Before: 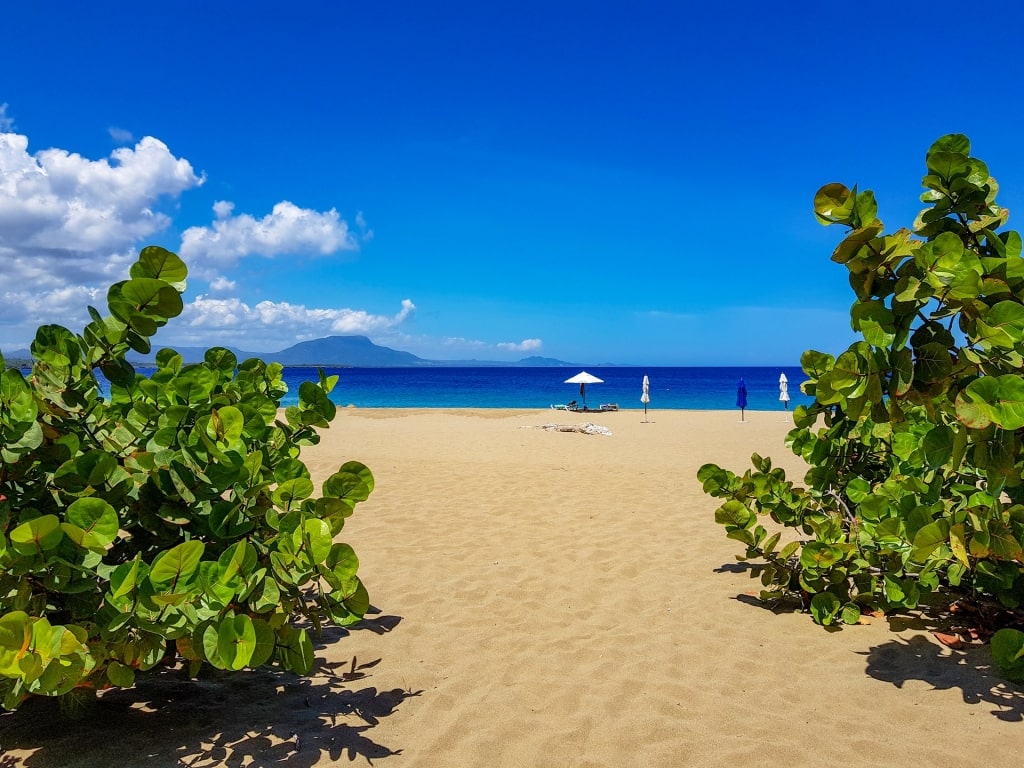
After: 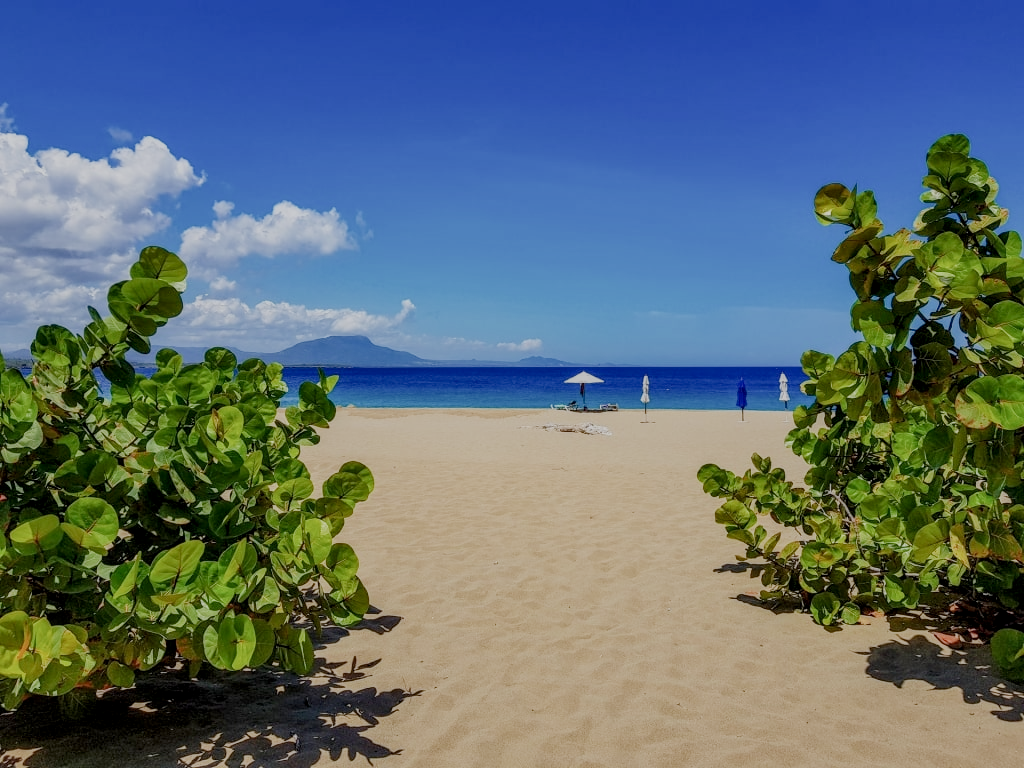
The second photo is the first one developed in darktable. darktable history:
sigmoid: contrast 1.05, skew -0.15
local contrast: on, module defaults
